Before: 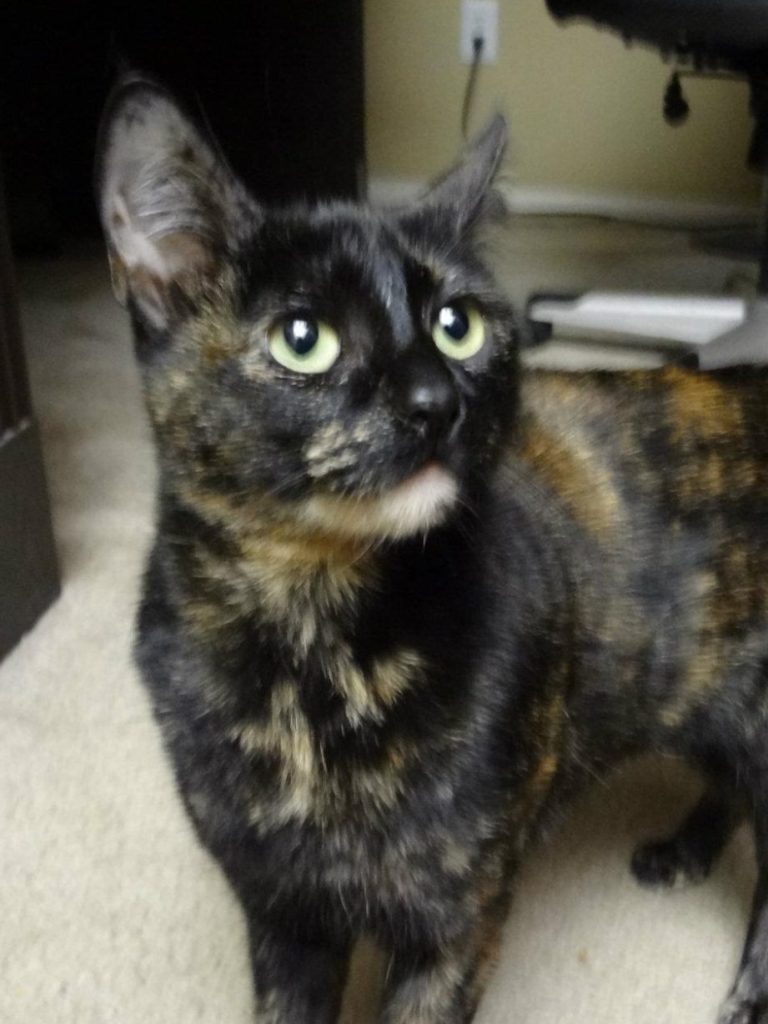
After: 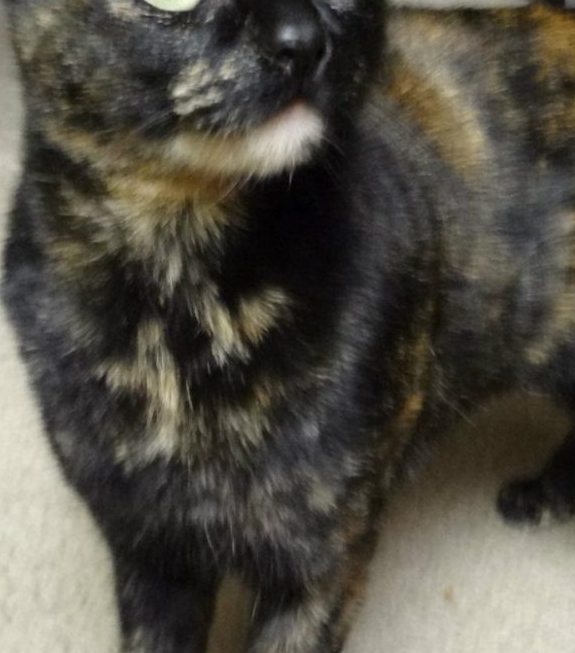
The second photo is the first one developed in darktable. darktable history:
crop and rotate: left 17.512%, top 35.38%, right 7.596%, bottom 0.829%
